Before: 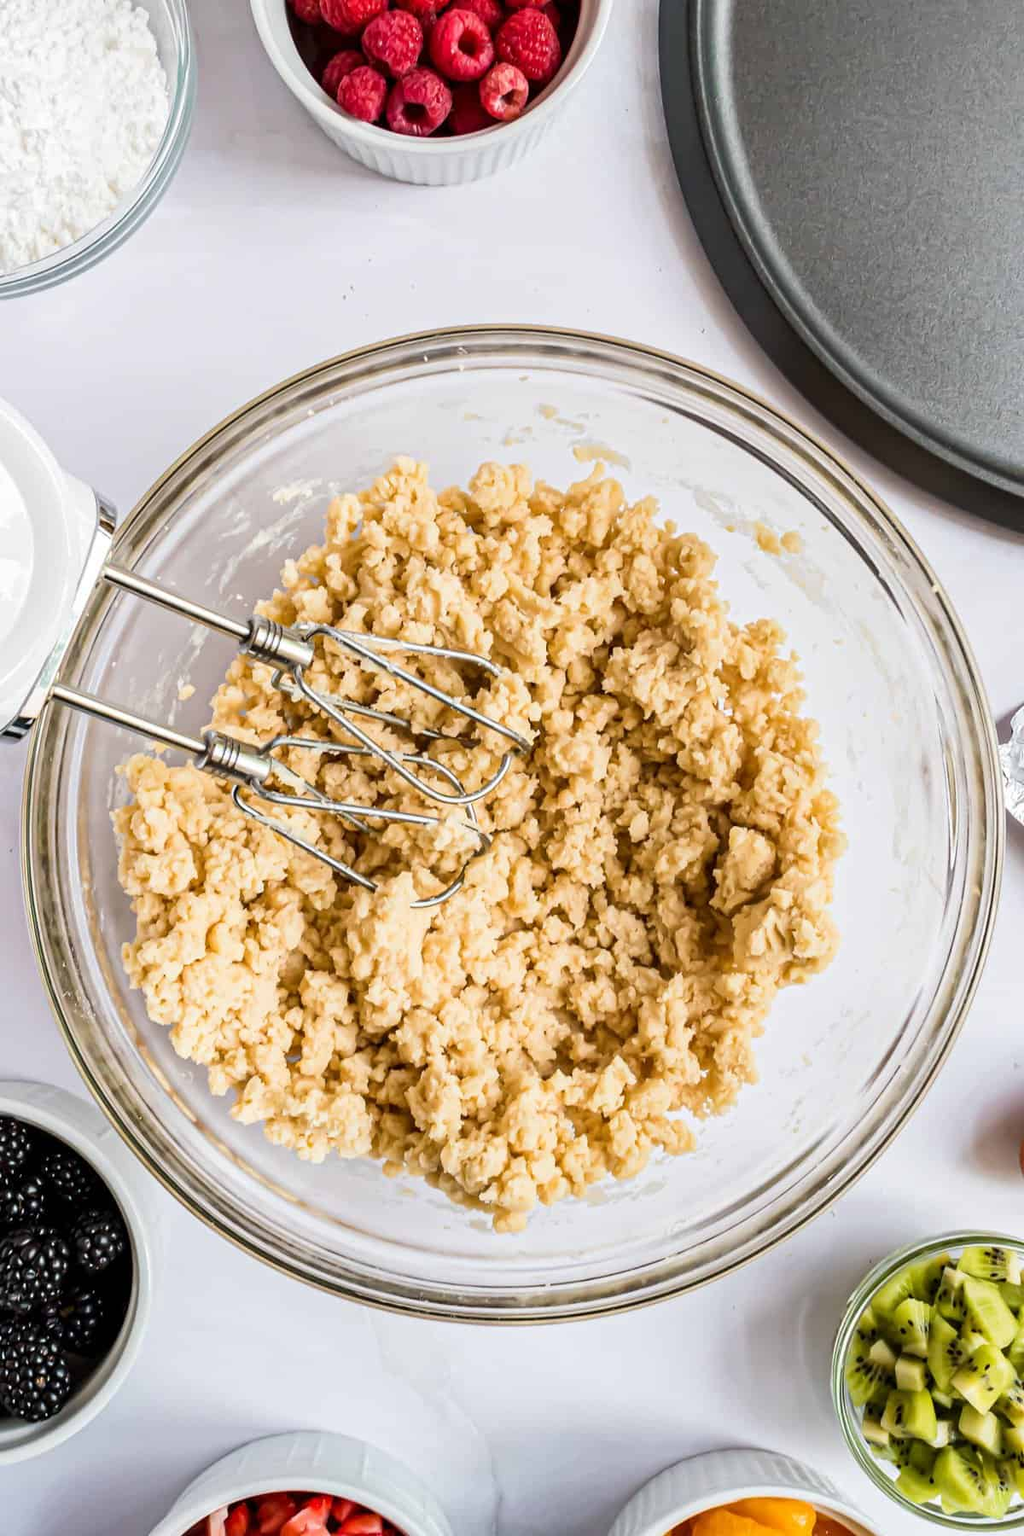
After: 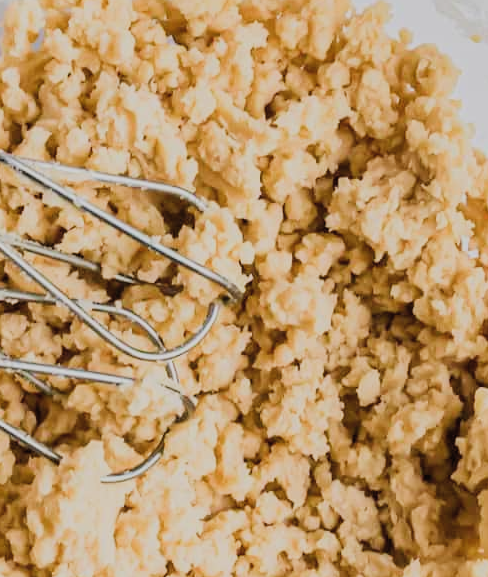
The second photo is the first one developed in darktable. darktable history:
crop: left 31.743%, top 32.293%, right 27.508%, bottom 35.621%
filmic rgb: black relative exposure -8 EV, white relative exposure 4.04 EV, hardness 4.13, preserve chrominance RGB euclidean norm, color science v5 (2021), contrast in shadows safe, contrast in highlights safe
